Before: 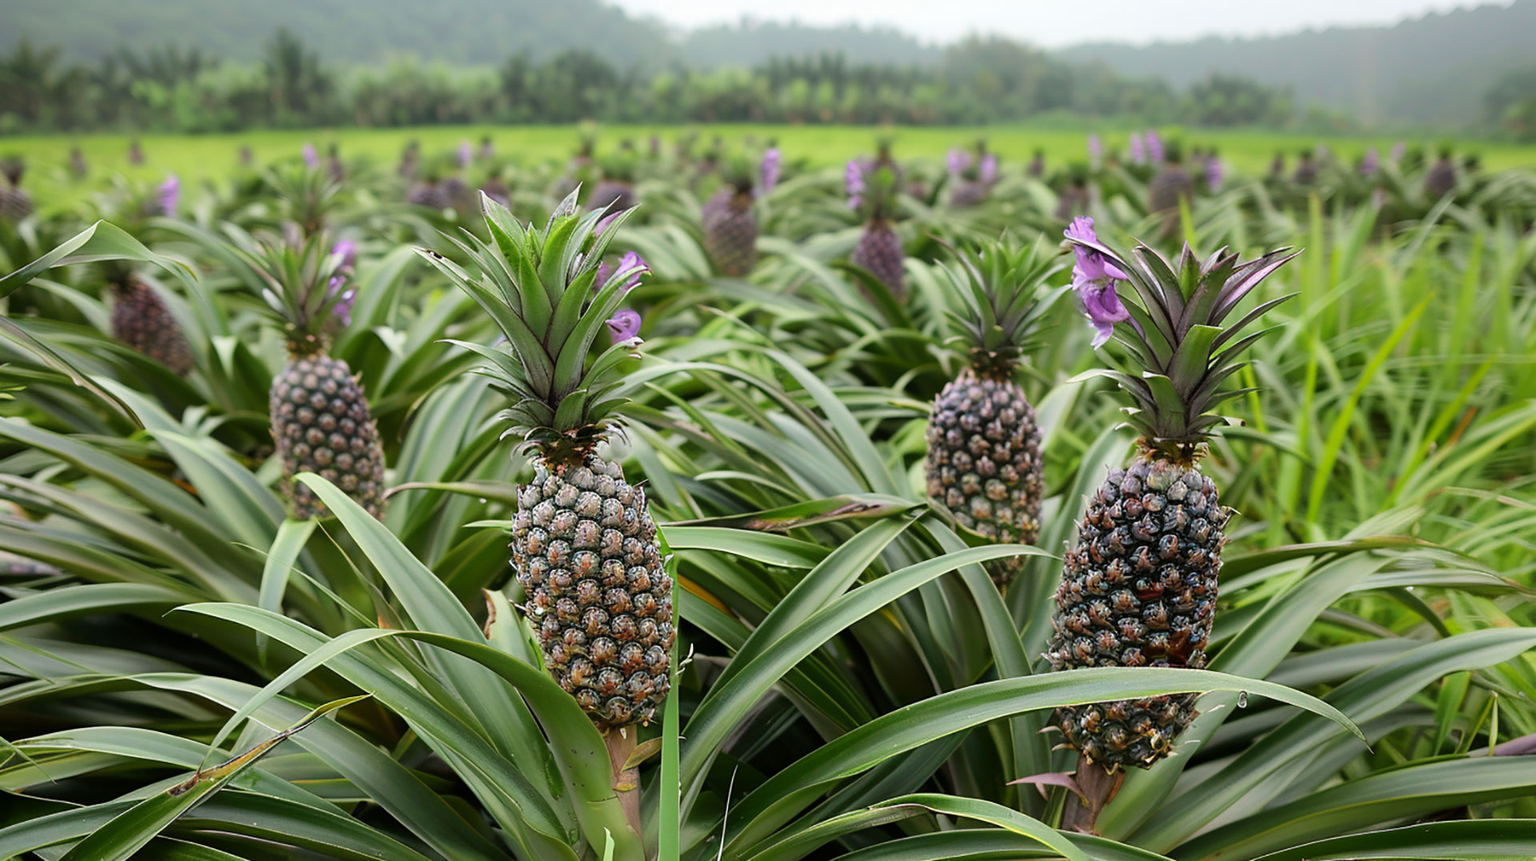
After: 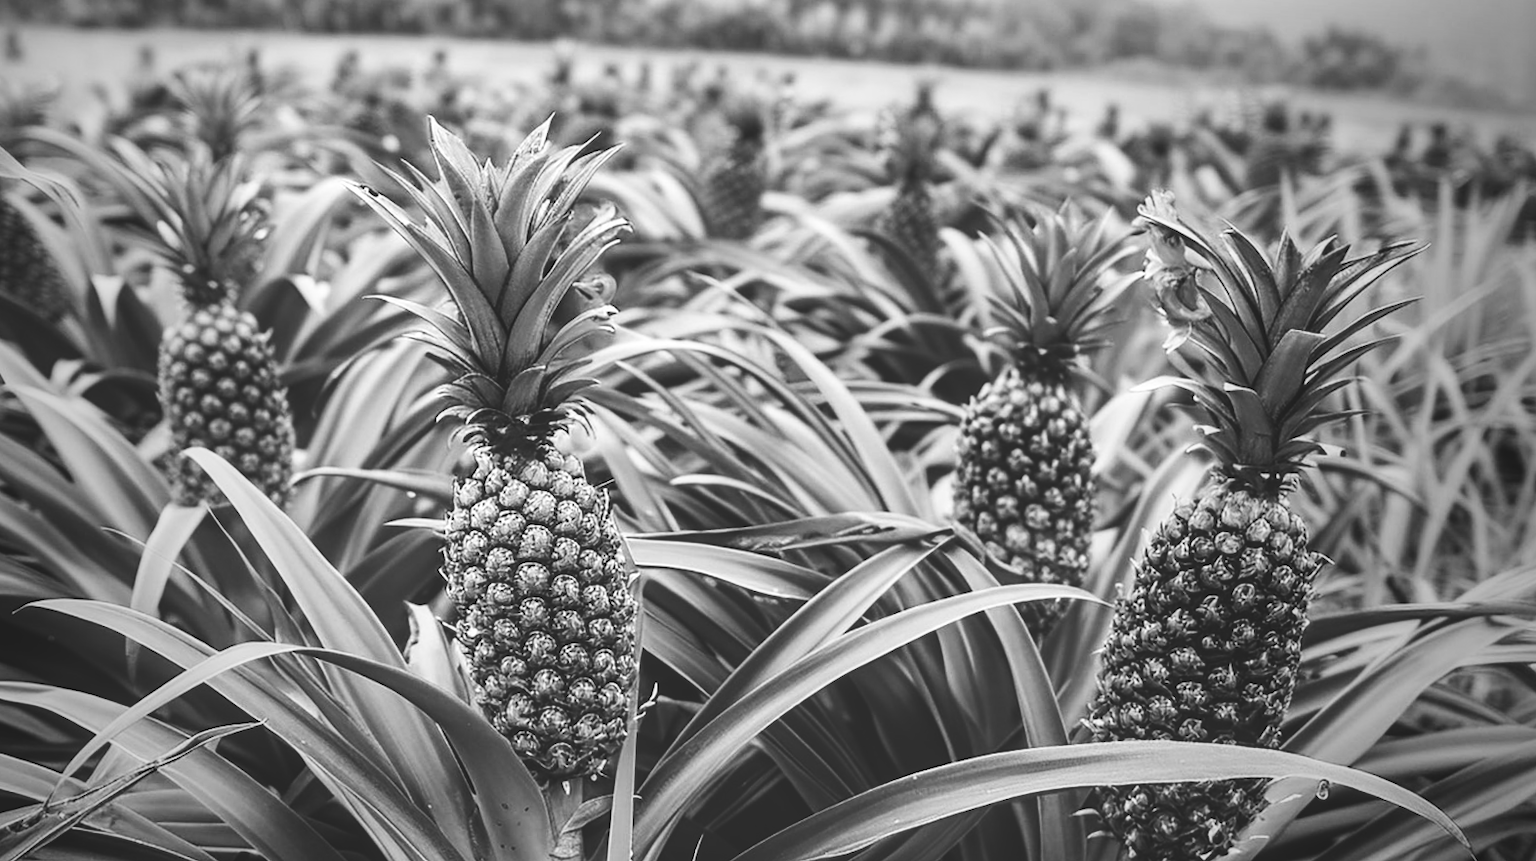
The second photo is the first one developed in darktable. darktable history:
shadows and highlights: shadows 29.32, highlights -29.32, low approximation 0.01, soften with gaussian
crop and rotate: angle -3.27°, left 5.211%, top 5.211%, right 4.607%, bottom 4.607%
monochrome: on, module defaults
local contrast: on, module defaults
tone curve: curves: ch0 [(0, 0) (0.003, 0.003) (0.011, 0.005) (0.025, 0.005) (0.044, 0.008) (0.069, 0.015) (0.1, 0.023) (0.136, 0.032) (0.177, 0.046) (0.224, 0.072) (0.277, 0.124) (0.335, 0.174) (0.399, 0.253) (0.468, 0.365) (0.543, 0.519) (0.623, 0.675) (0.709, 0.805) (0.801, 0.908) (0.898, 0.97) (1, 1)], preserve colors none
color balance rgb: perceptual saturation grading › global saturation 20%, perceptual saturation grading › highlights -25%, perceptual saturation grading › shadows 25%
vignetting: fall-off start 72.14%, fall-off radius 108.07%, brightness -0.713, saturation -0.488, center (-0.054, -0.359), width/height ratio 0.729
exposure: black level correction -0.087, compensate highlight preservation false
